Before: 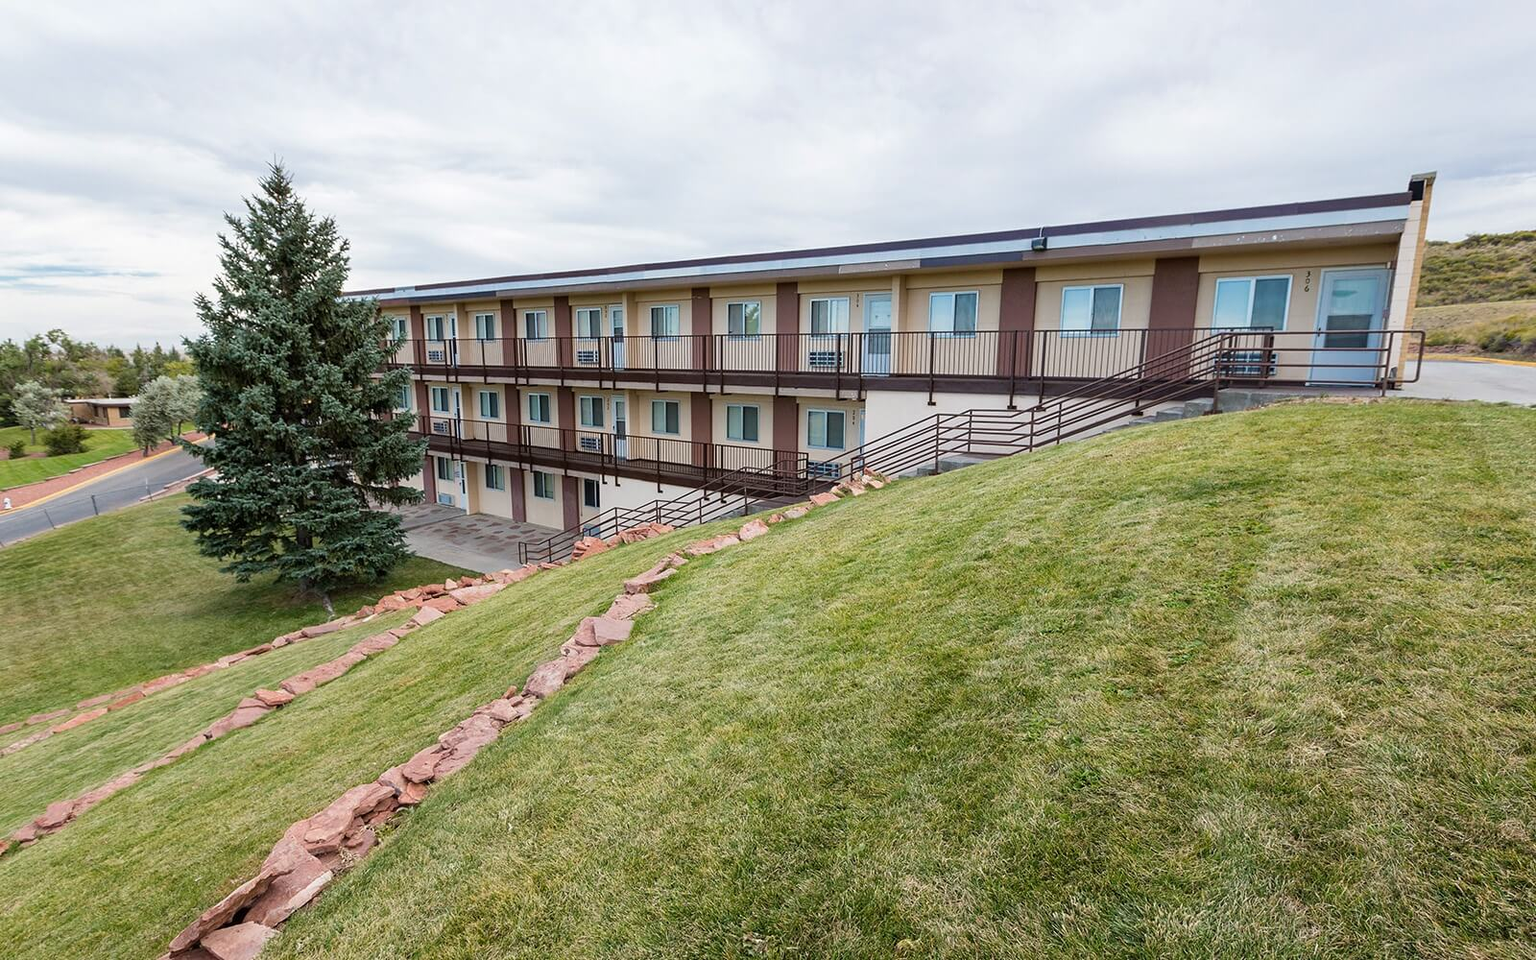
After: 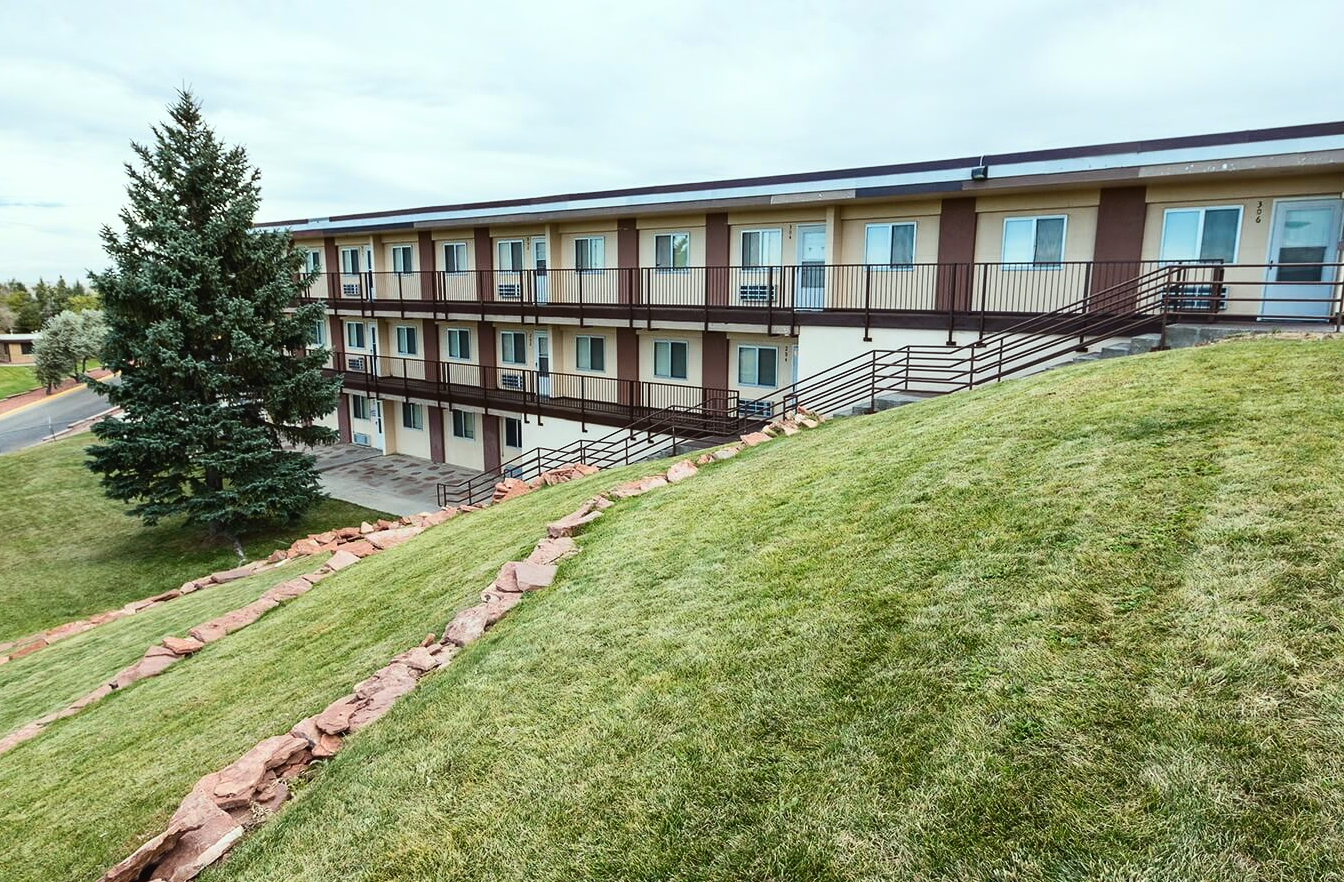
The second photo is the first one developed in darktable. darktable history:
exposure: black level correction -0.005, exposure 0.054 EV, compensate highlight preservation false
contrast brightness saturation: contrast 0.22
crop: left 6.446%, top 8.188%, right 9.538%, bottom 3.548%
color correction: highlights a* -6.69, highlights b* 0.49
